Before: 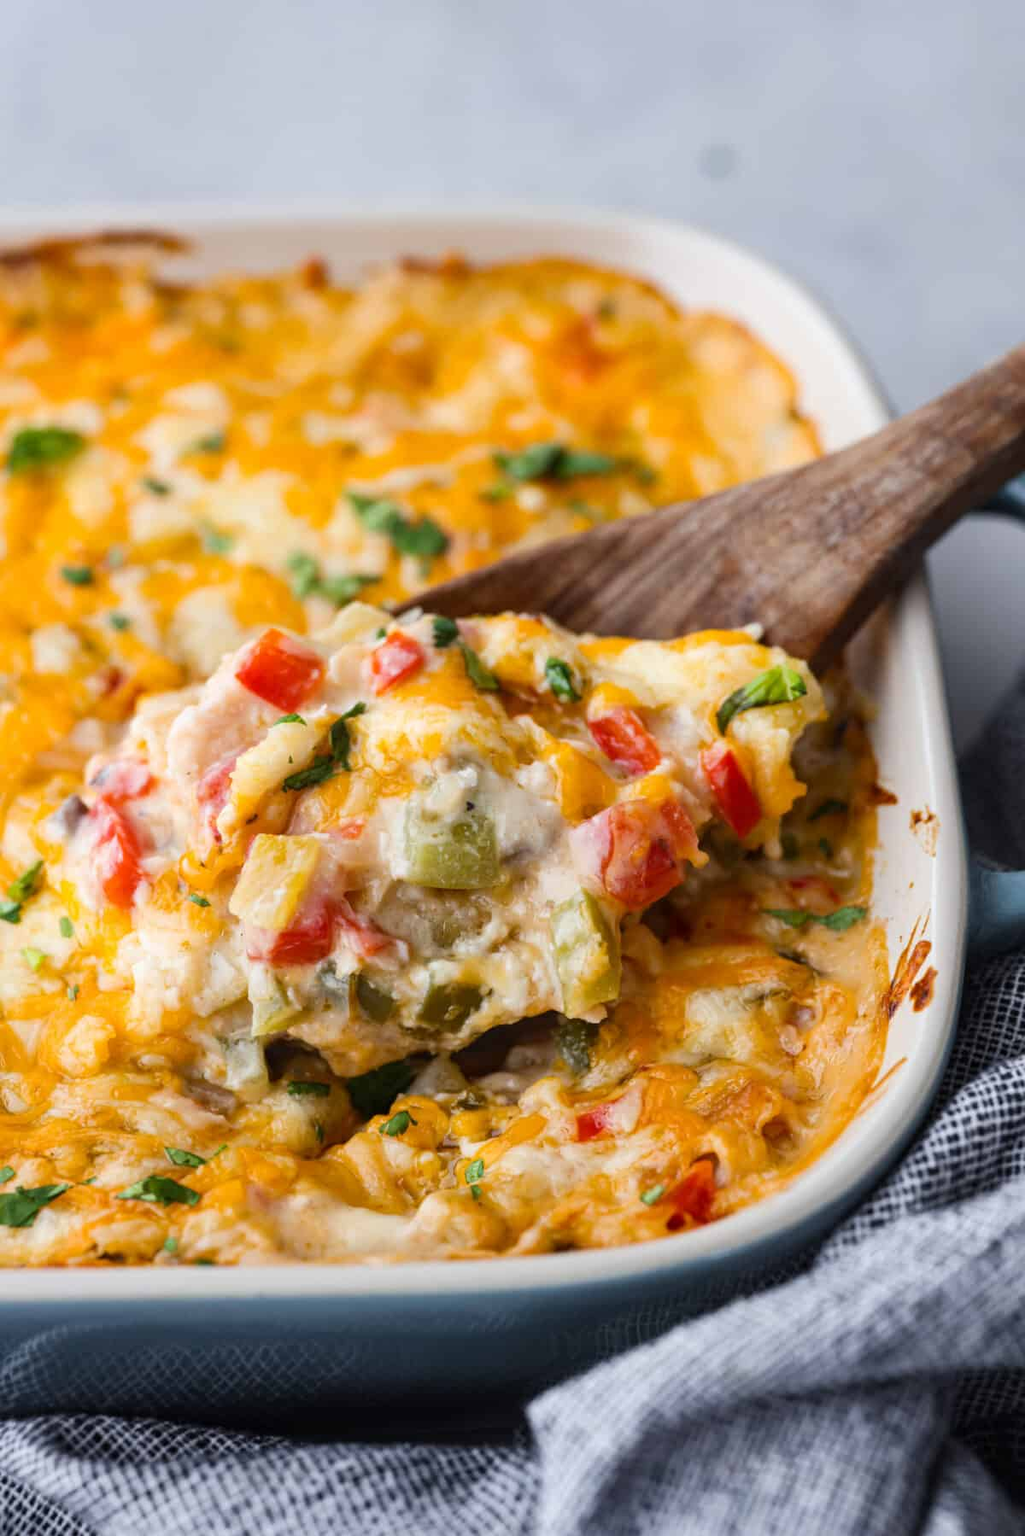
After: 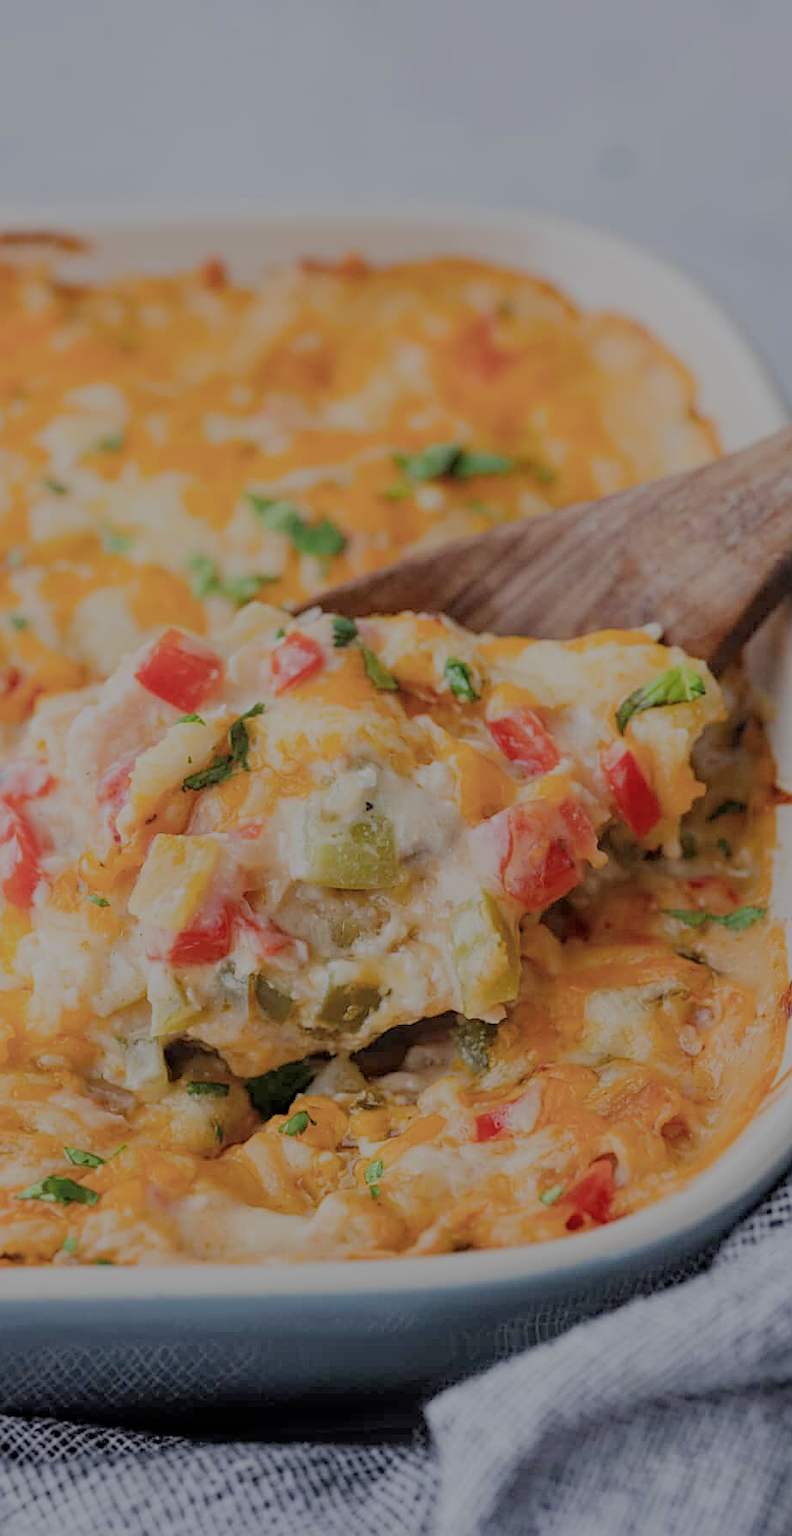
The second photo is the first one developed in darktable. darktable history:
filmic rgb: black relative exposure -7.97 EV, white relative exposure 8.06 EV, target black luminance 0%, hardness 2.42, latitude 76.16%, contrast 0.552, shadows ↔ highlights balance 0.01%, iterations of high-quality reconstruction 0
sharpen: on, module defaults
crop: left 9.851%, right 12.784%
